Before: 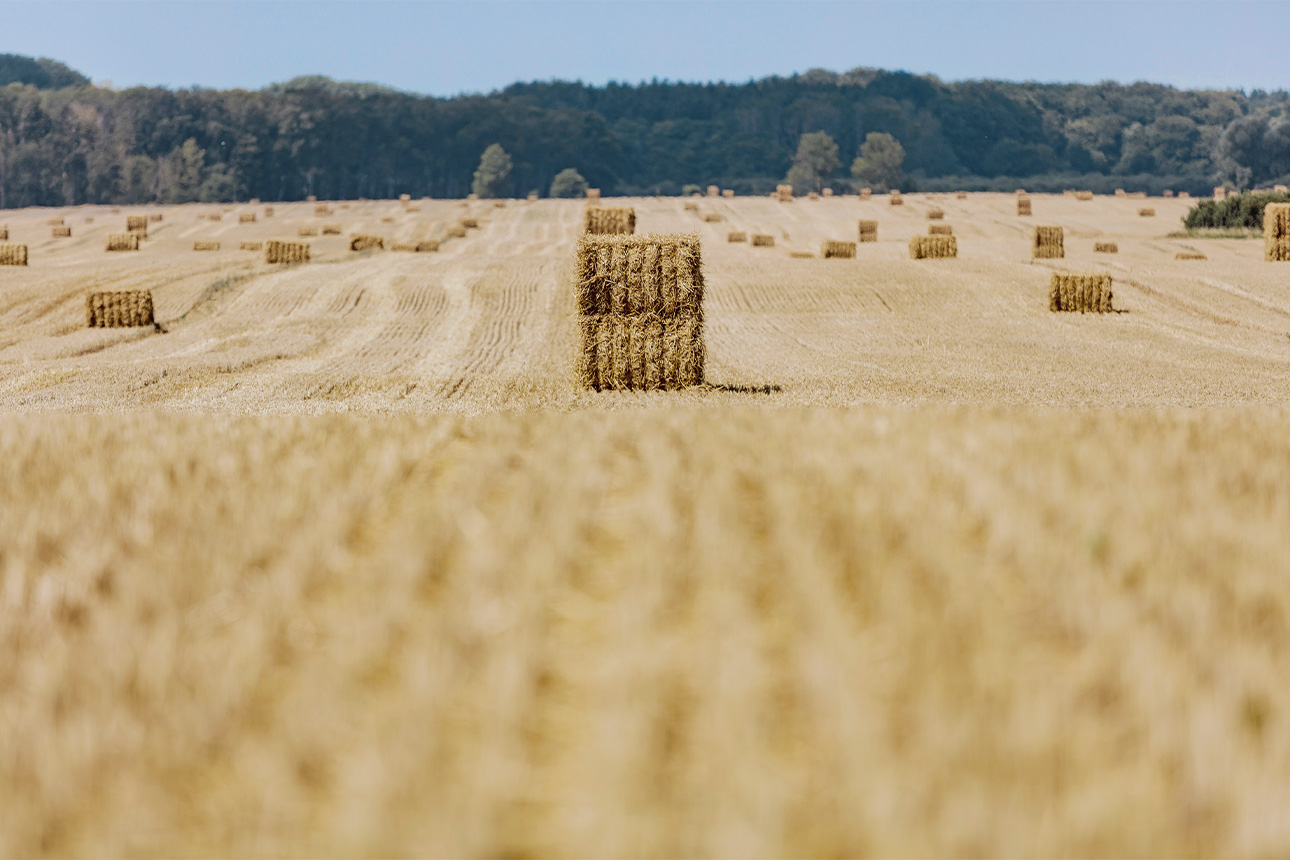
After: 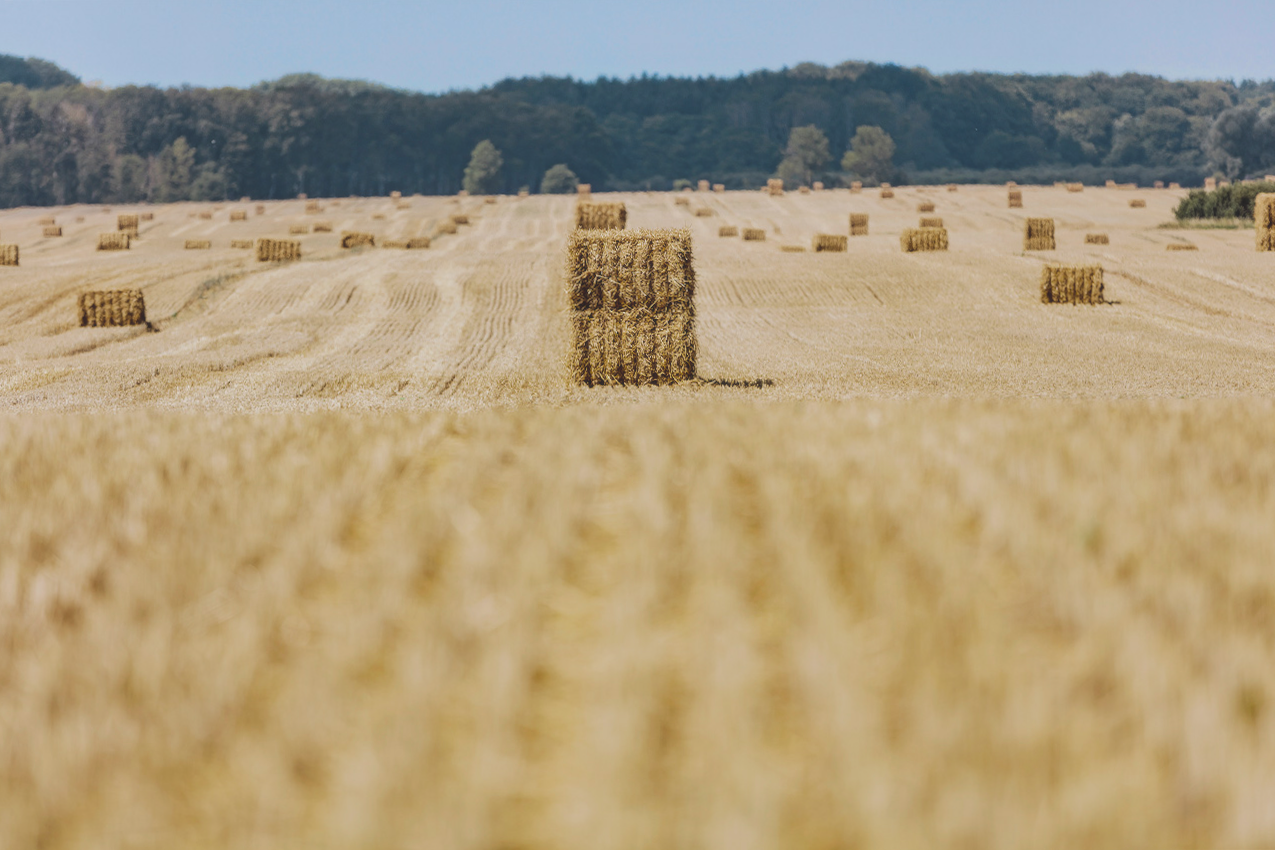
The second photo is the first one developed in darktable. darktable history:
rotate and perspective: rotation -0.45°, automatic cropping original format, crop left 0.008, crop right 0.992, crop top 0.012, crop bottom 0.988
soften: size 10%, saturation 50%, brightness 0.2 EV, mix 10%
exposure: black level correction -0.015, exposure -0.125 EV, compensate highlight preservation false
color balance: output saturation 110%
